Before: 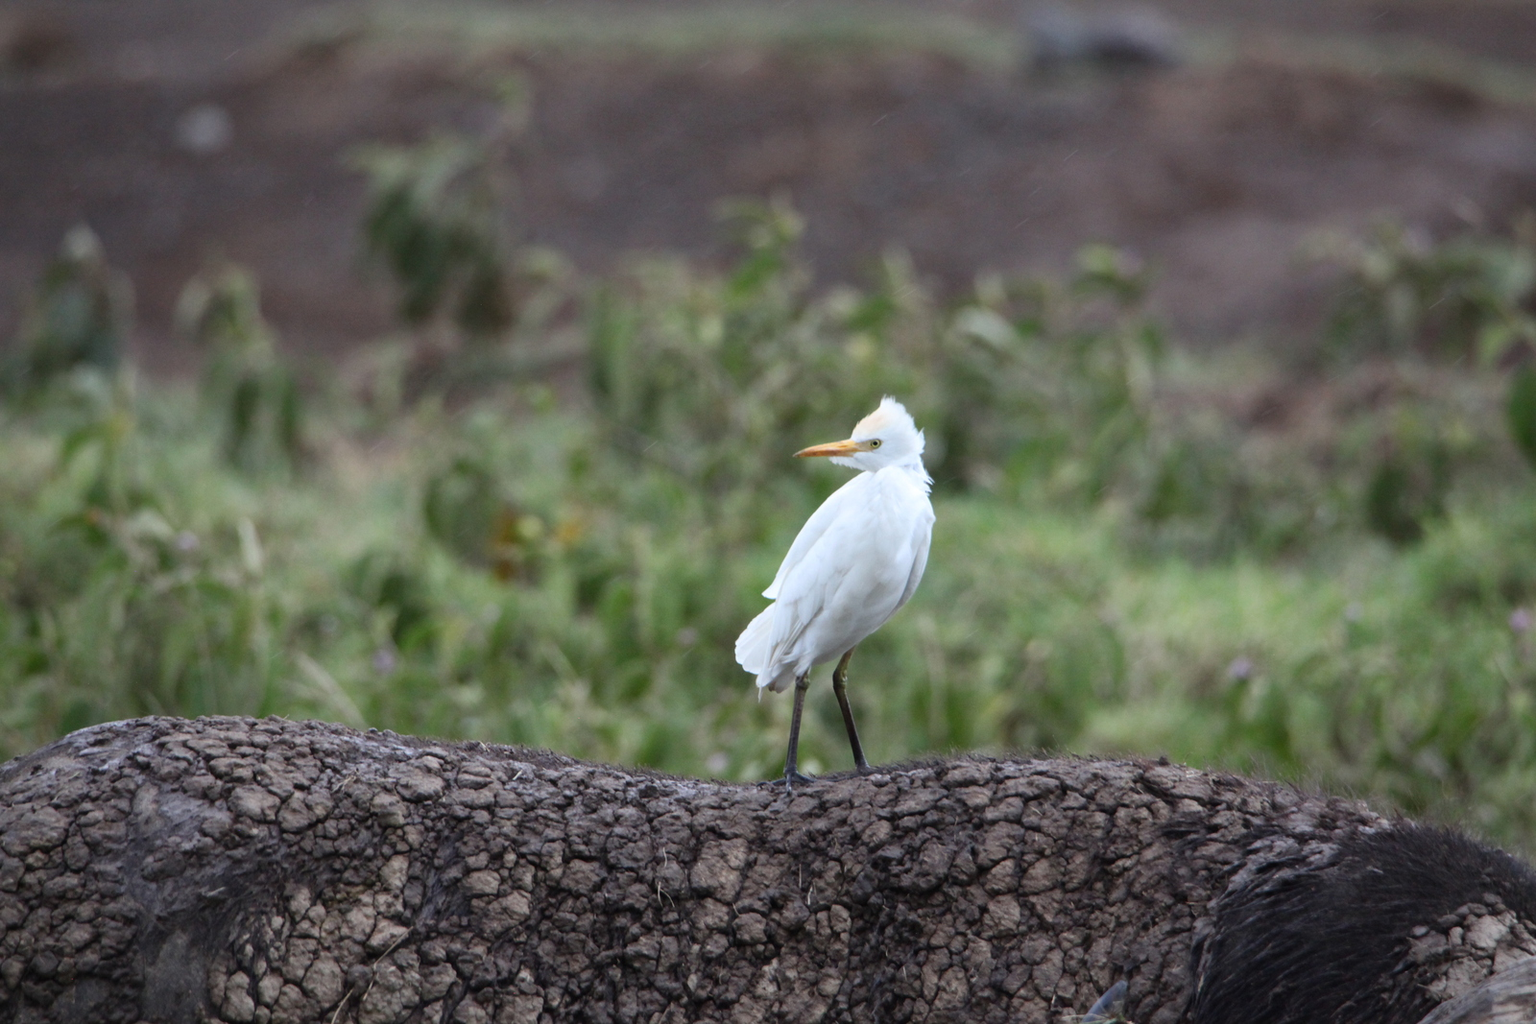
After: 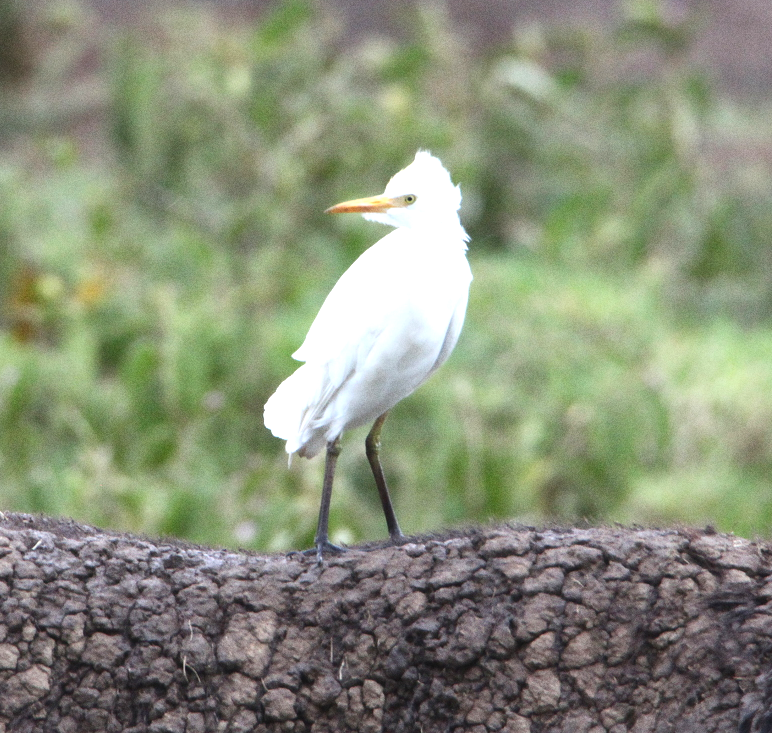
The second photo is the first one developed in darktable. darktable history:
contrast equalizer: octaves 7, y [[0.502, 0.505, 0.512, 0.529, 0.564, 0.588], [0.5 ×6], [0.502, 0.505, 0.512, 0.529, 0.564, 0.588], [0, 0.001, 0.001, 0.004, 0.008, 0.011], [0, 0.001, 0.001, 0.004, 0.008, 0.011]], mix -1
exposure: exposure 0.943 EV, compensate highlight preservation false
crop: left 31.379%, top 24.658%, right 20.326%, bottom 6.628%
grain: coarseness 0.47 ISO
